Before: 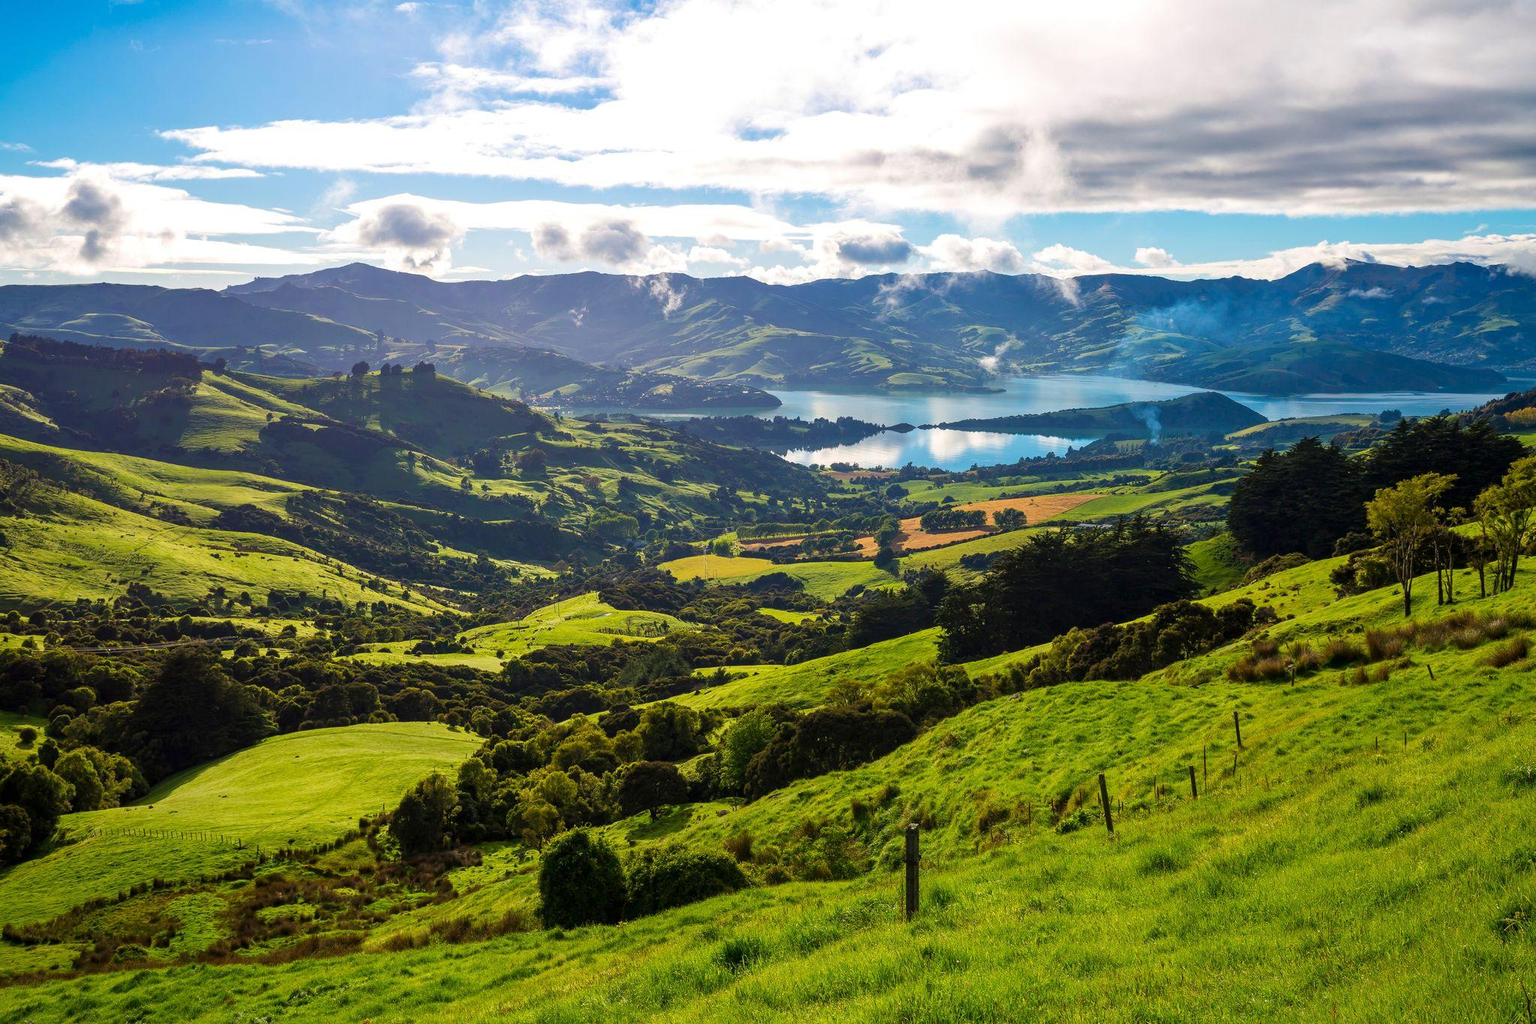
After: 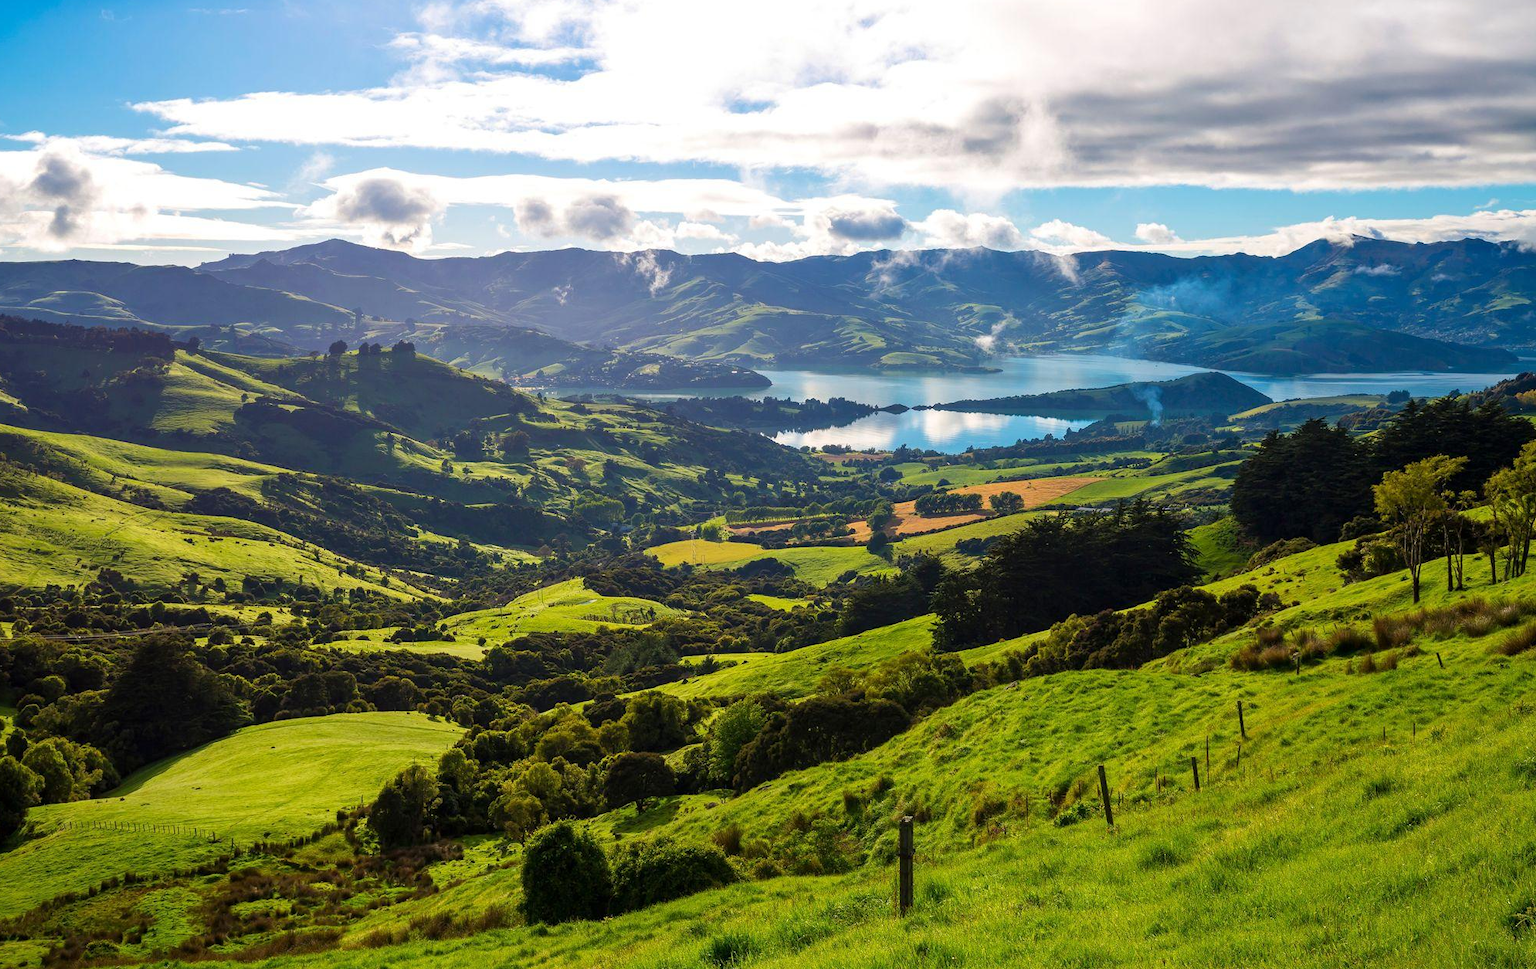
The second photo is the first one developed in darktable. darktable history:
crop: left 2.12%, top 3.038%, right 0.734%, bottom 4.936%
